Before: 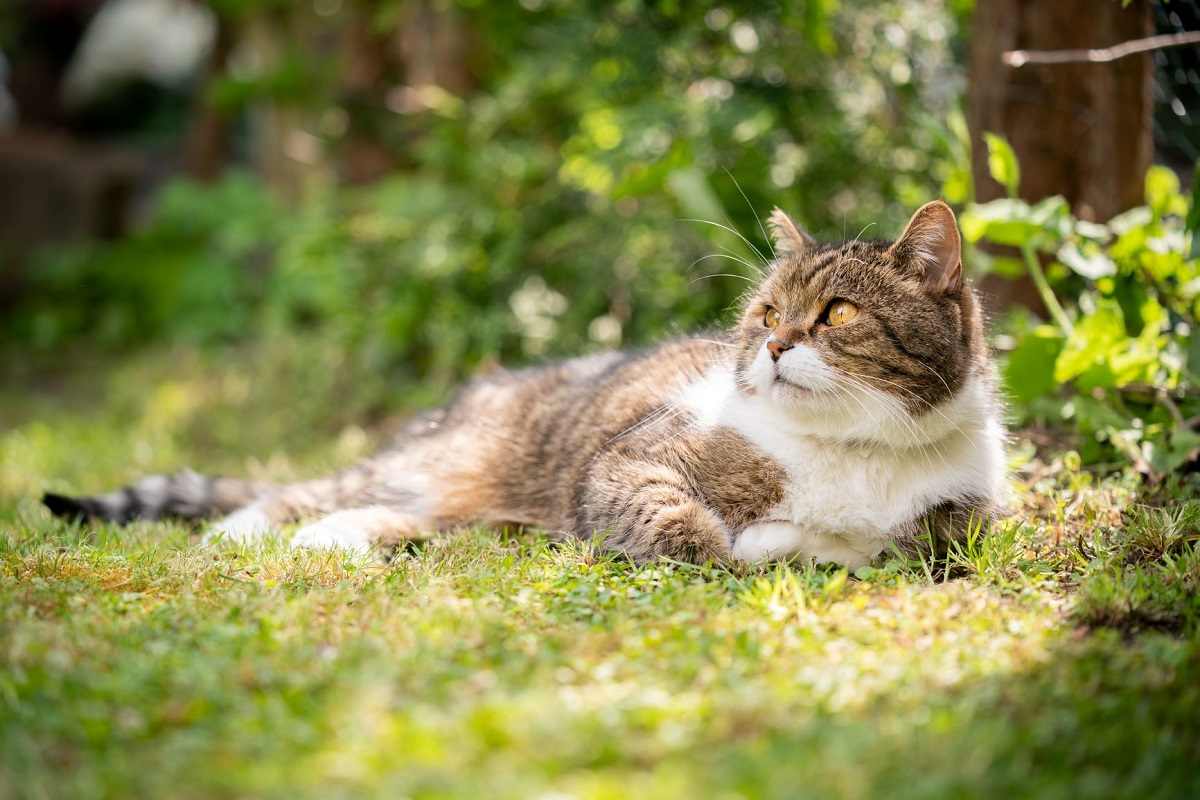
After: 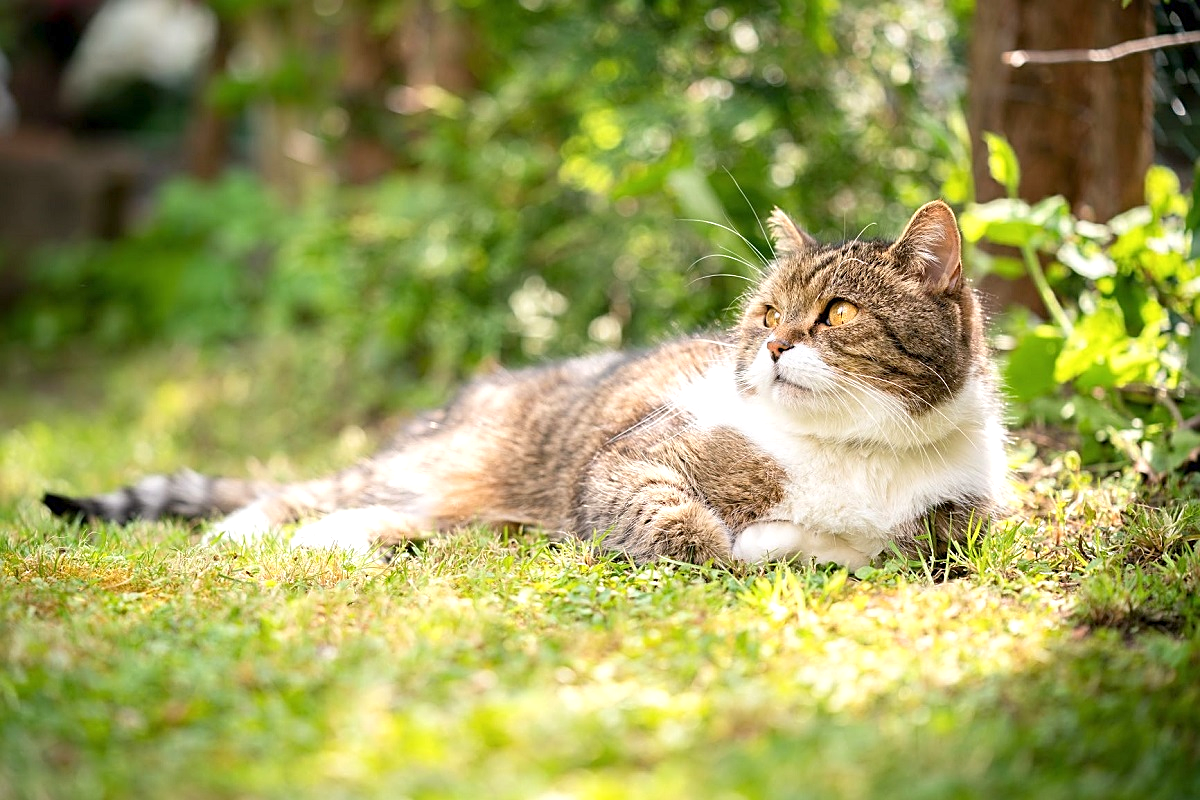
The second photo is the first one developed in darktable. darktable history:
color balance rgb: contrast -10%
tone equalizer: on, module defaults
exposure: exposure 0.661 EV, compensate highlight preservation false
sharpen: on, module defaults
